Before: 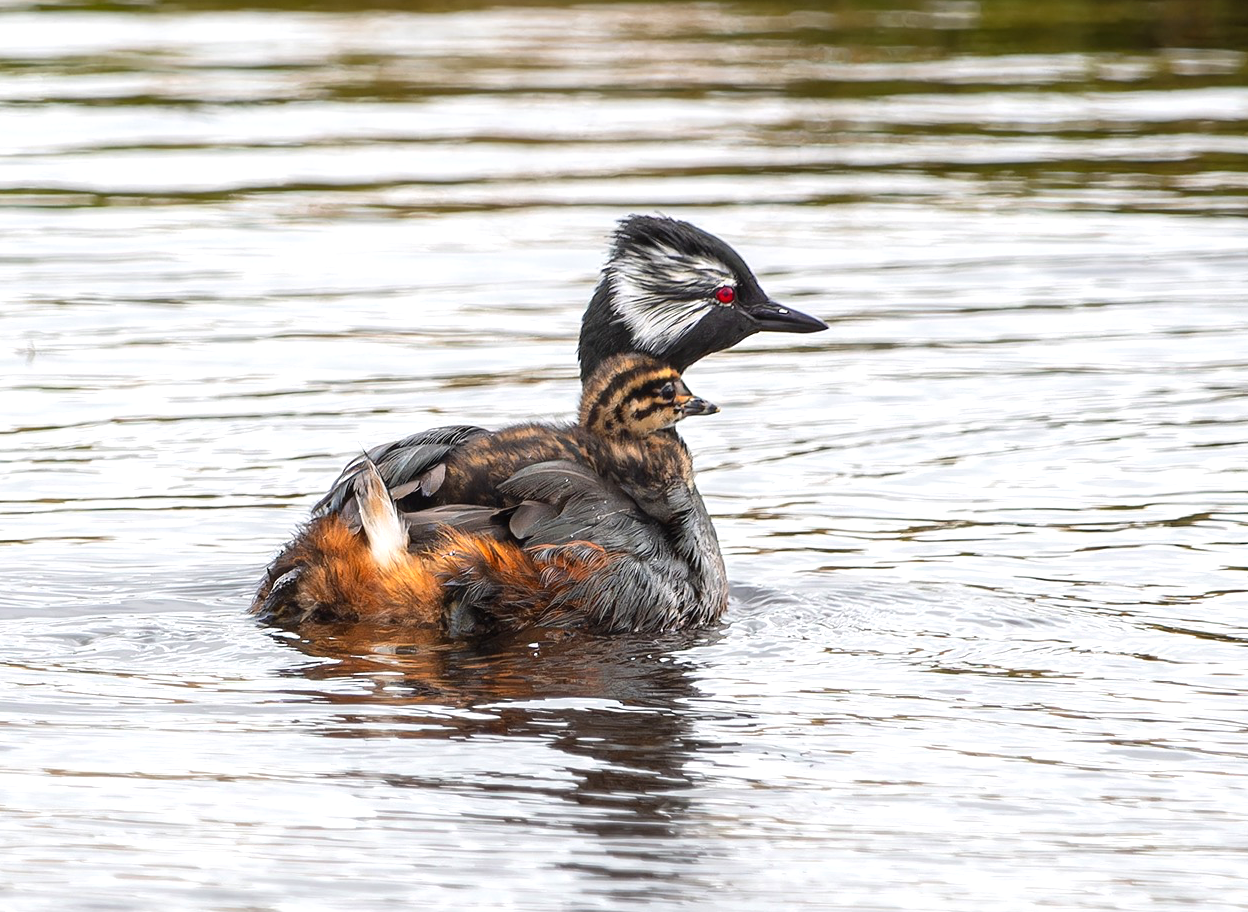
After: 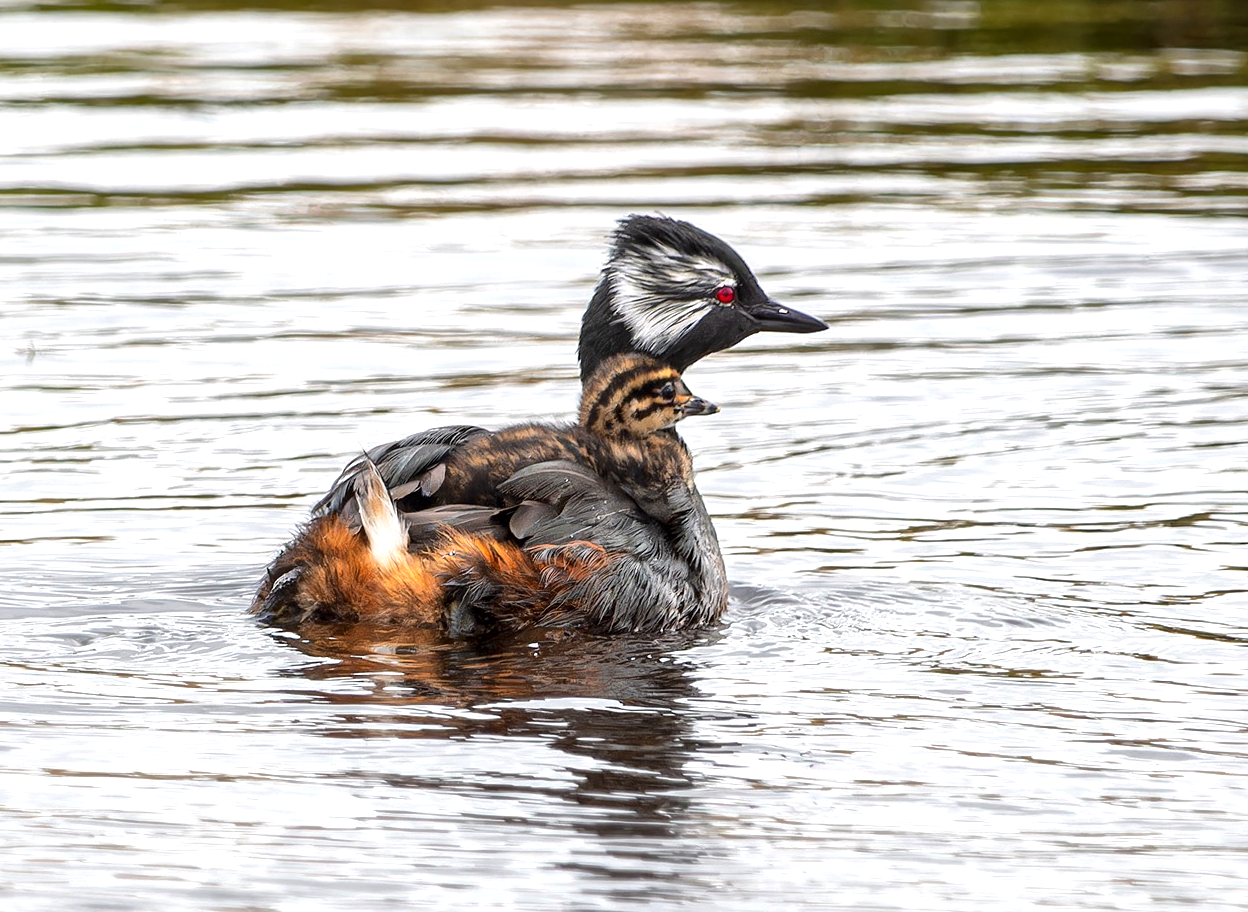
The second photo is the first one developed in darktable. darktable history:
local contrast: mode bilateral grid, contrast 20, coarseness 49, detail 159%, midtone range 0.2
